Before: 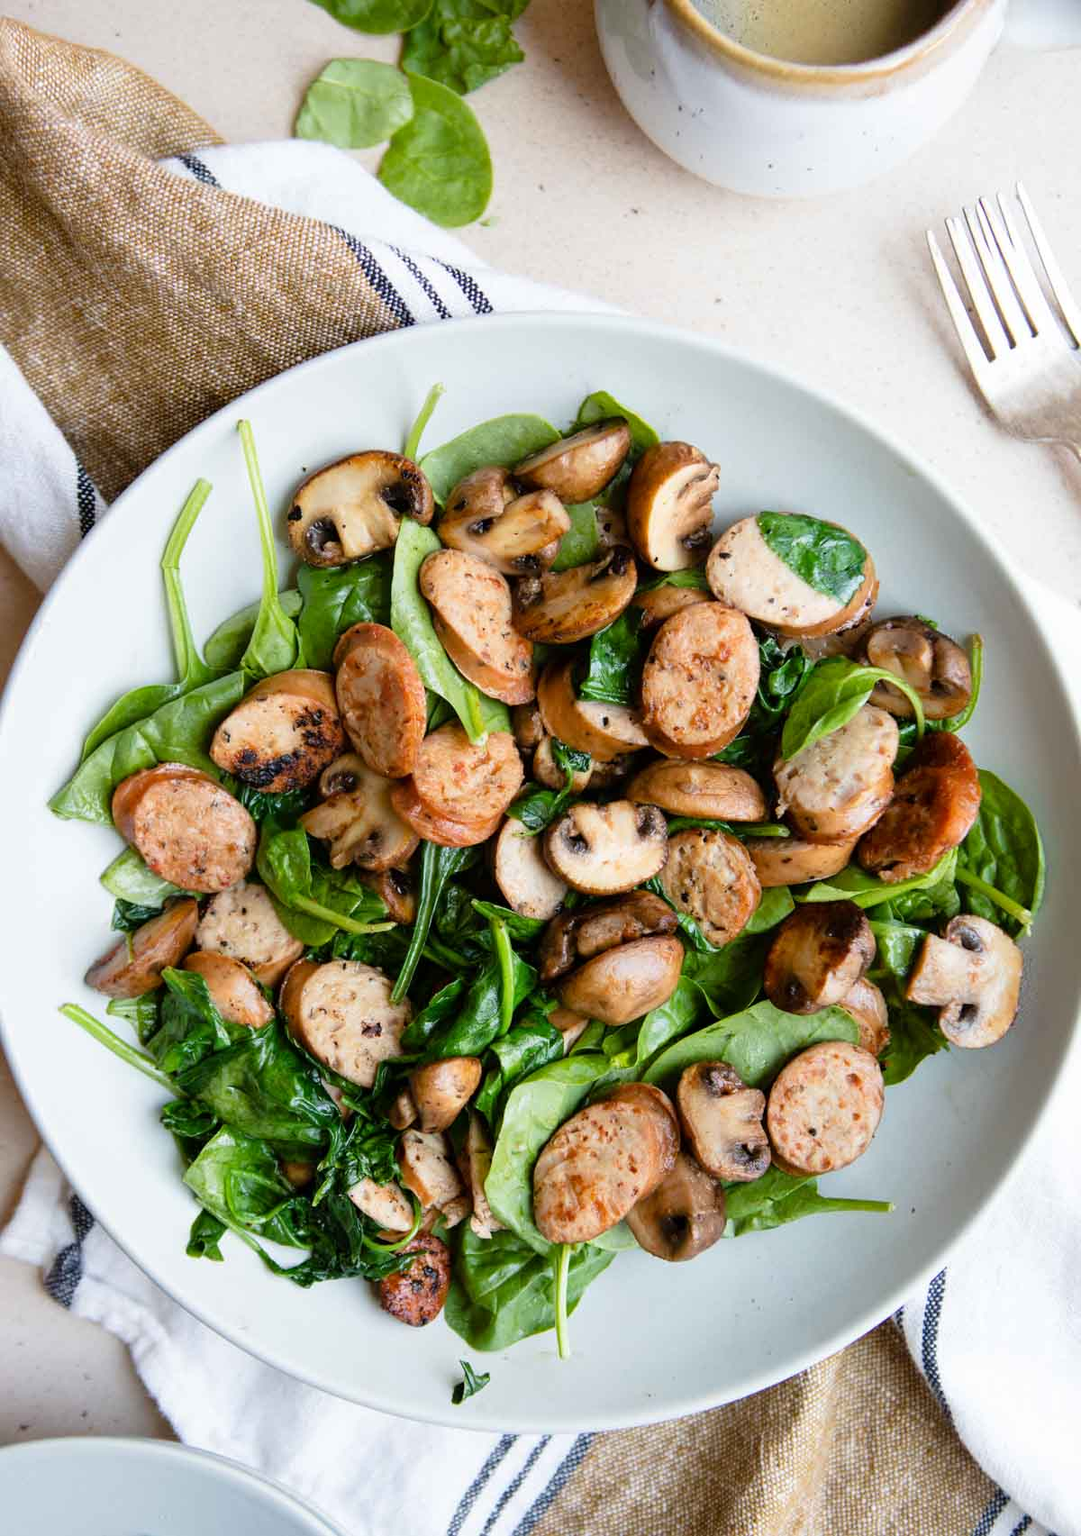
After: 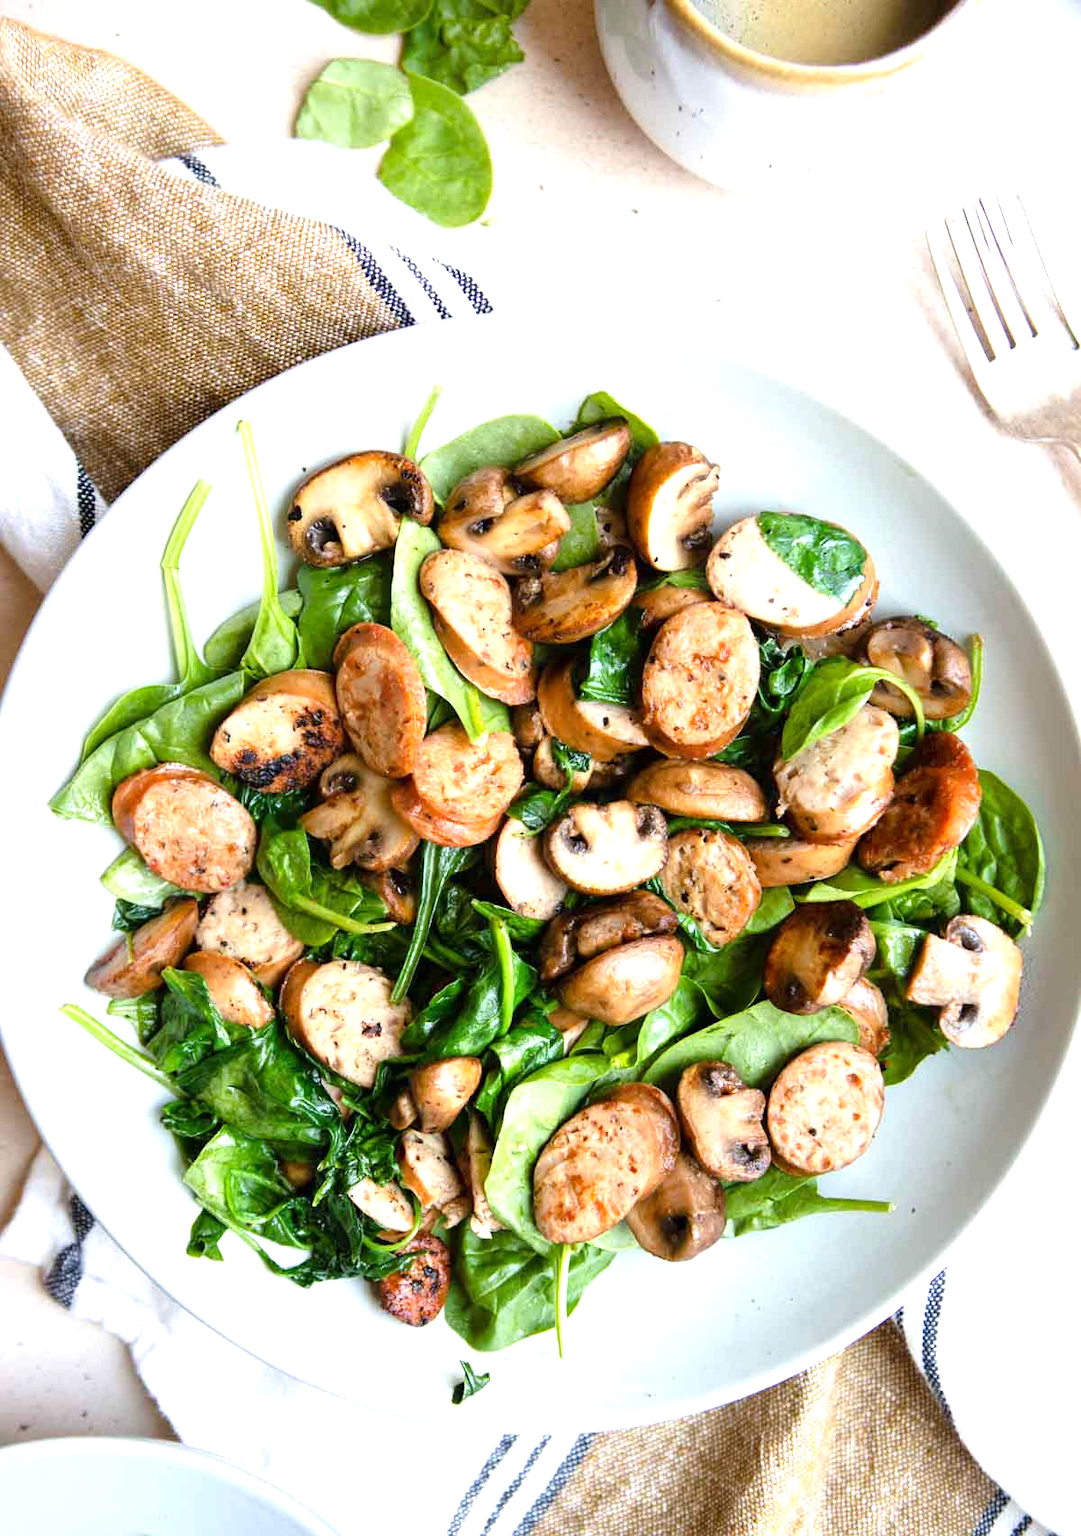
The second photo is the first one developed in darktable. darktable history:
exposure: exposure 0.755 EV, compensate highlight preservation false
